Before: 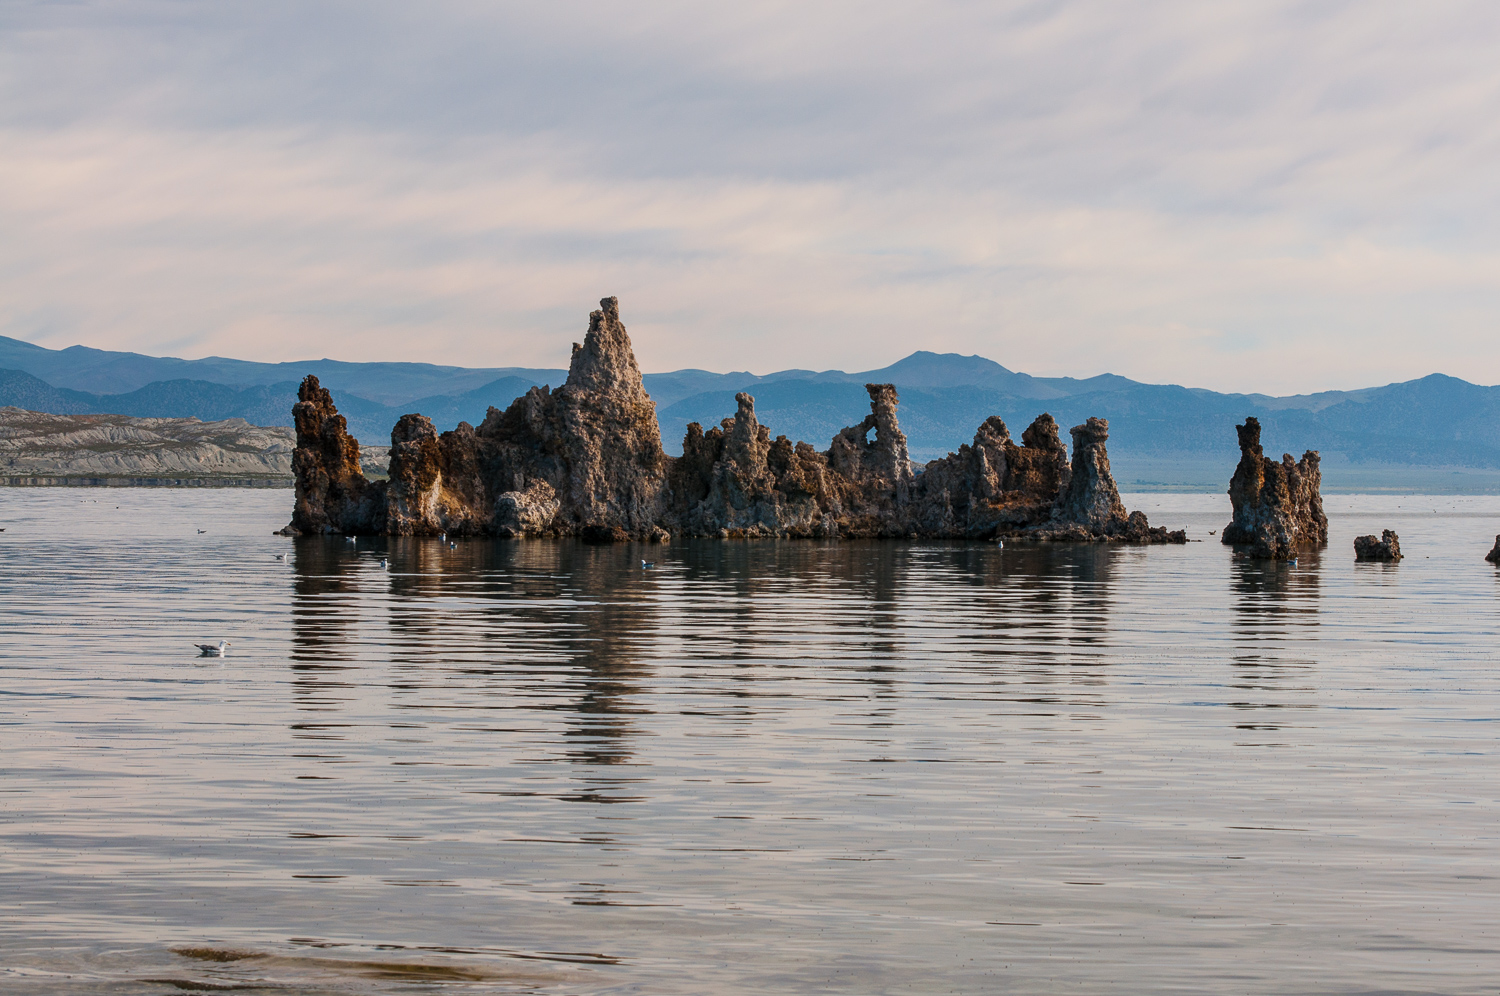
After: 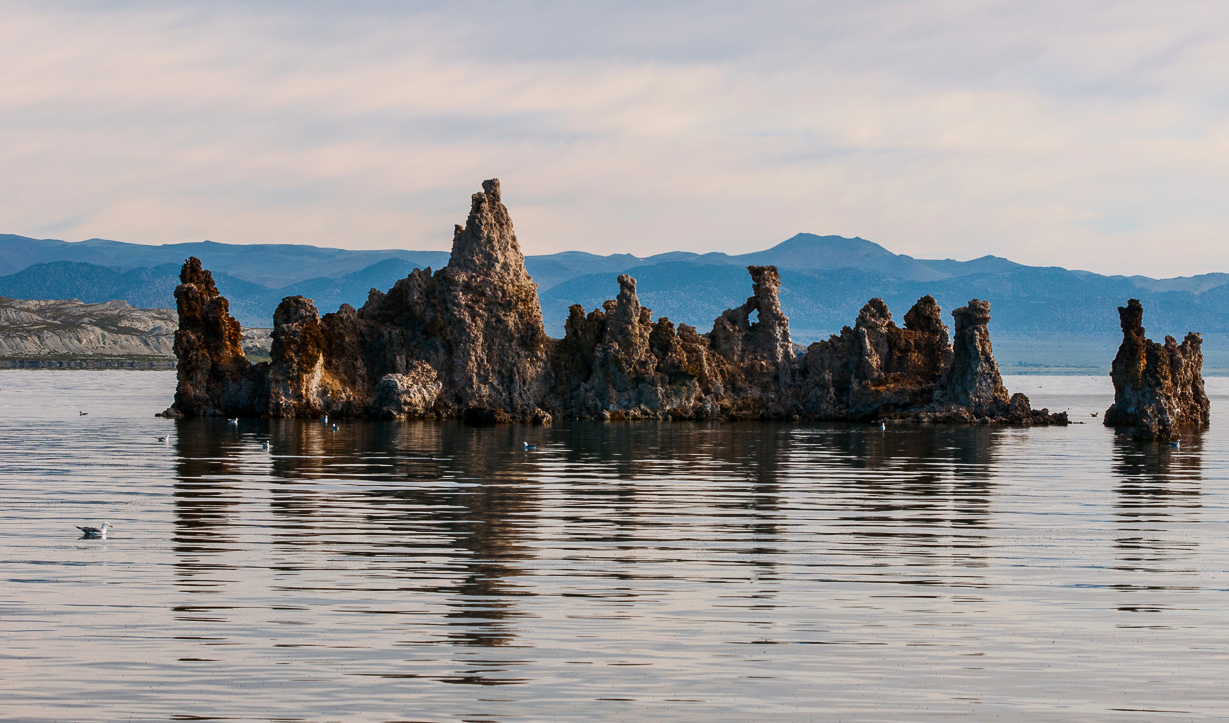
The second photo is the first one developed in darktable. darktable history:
contrast brightness saturation: contrast 0.146, brightness -0.013, saturation 0.103
crop: left 7.933%, top 11.92%, right 10.081%, bottom 15.423%
